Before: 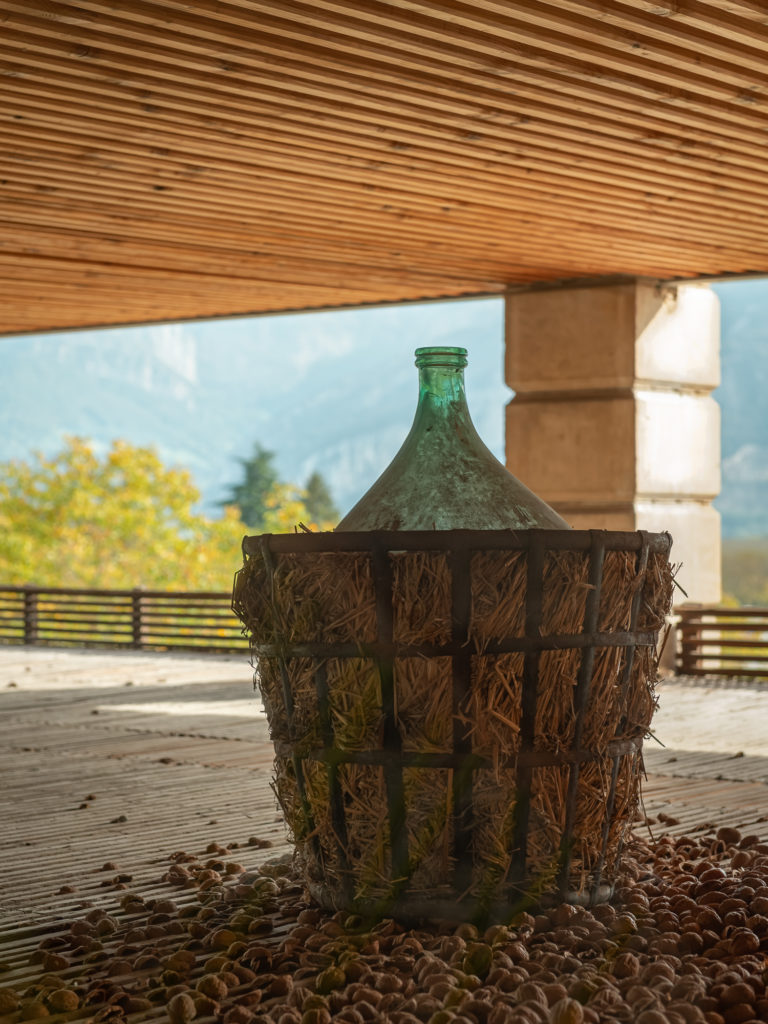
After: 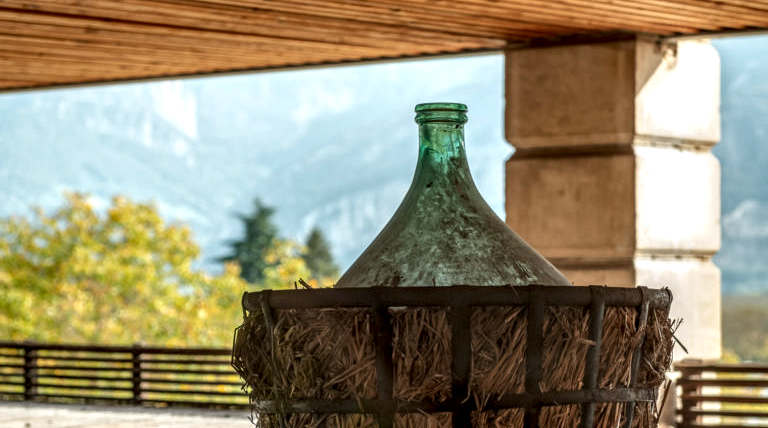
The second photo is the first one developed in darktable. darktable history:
white balance: red 0.988, blue 1.017
local contrast: highlights 19%, detail 186%
crop and rotate: top 23.84%, bottom 34.294%
